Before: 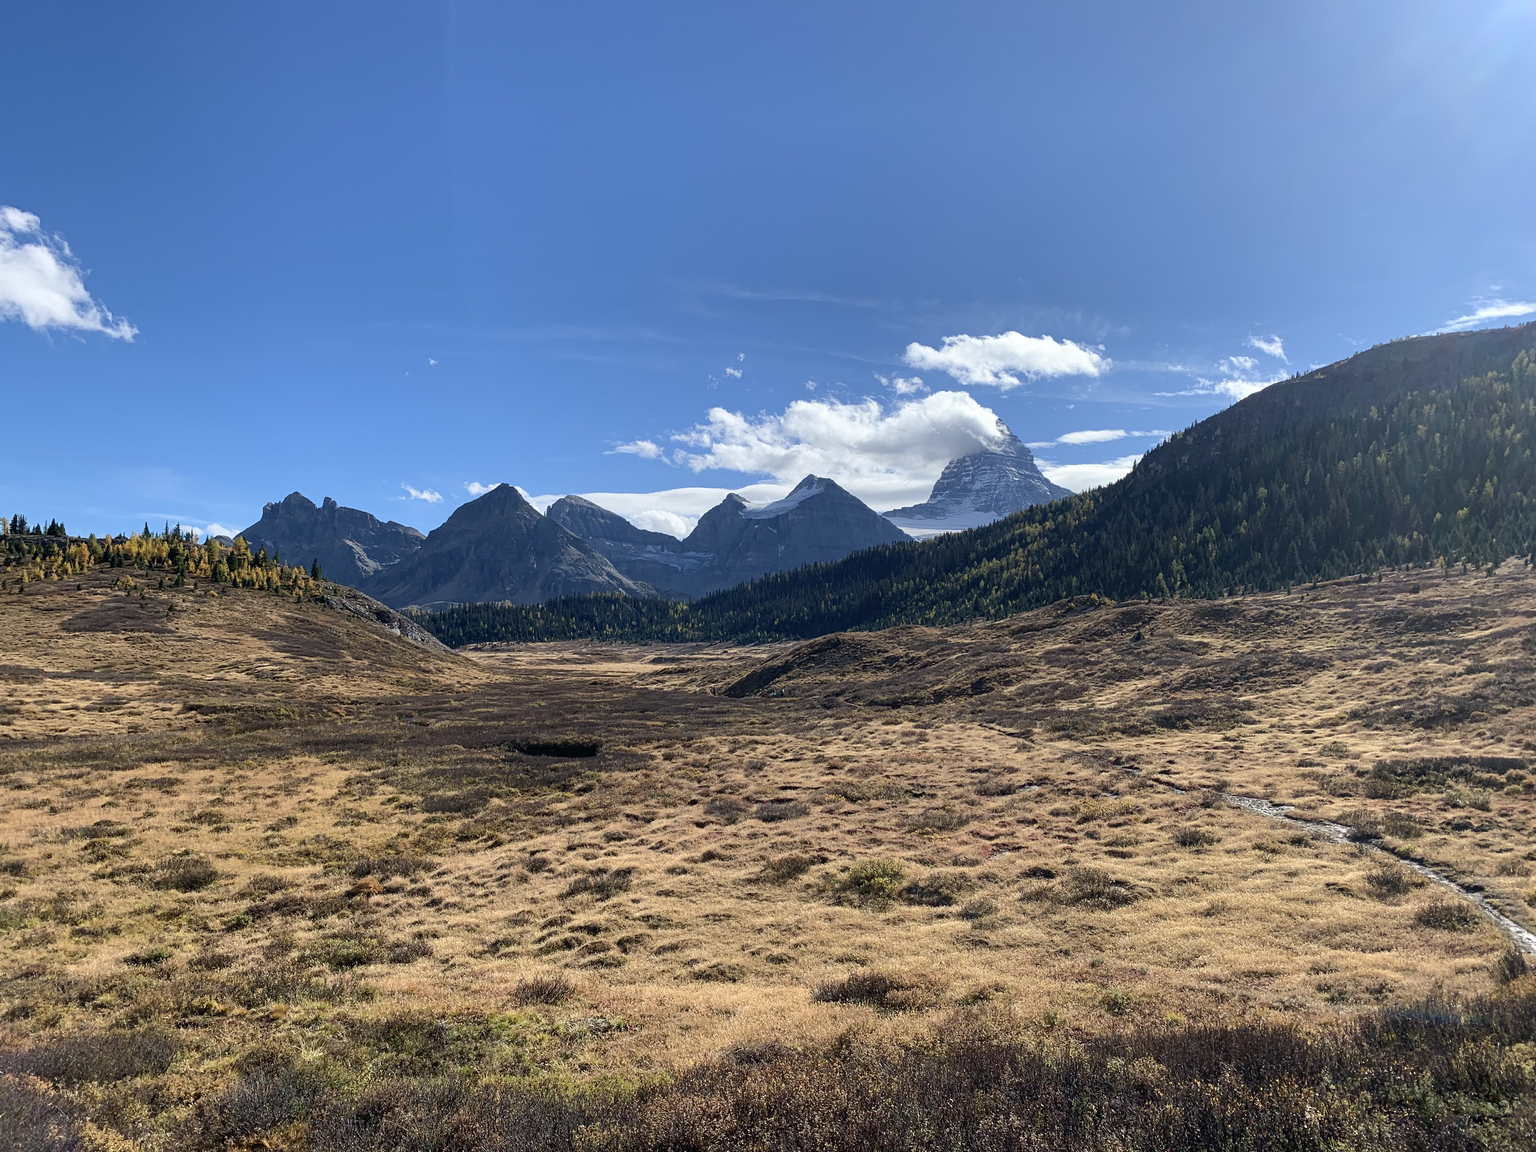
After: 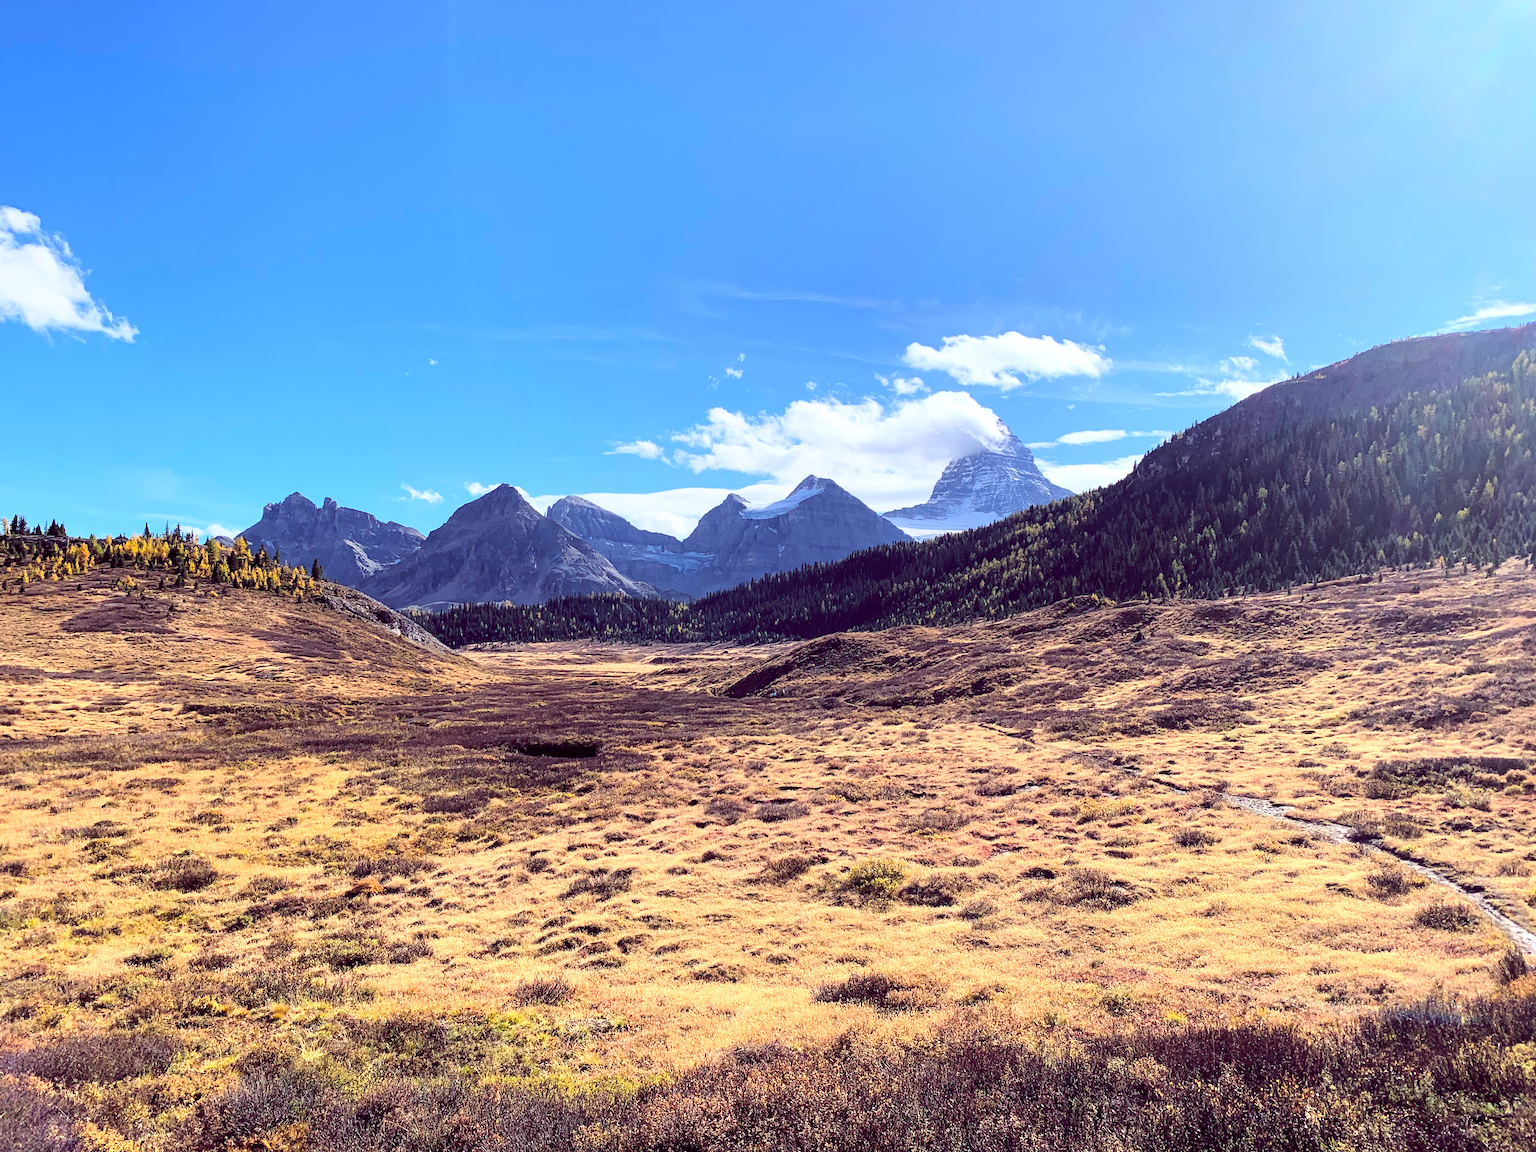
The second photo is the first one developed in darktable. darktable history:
color balance rgb: global offset › chroma 0.286%, global offset › hue 318.19°, perceptual saturation grading › global saturation 19.629%, global vibrance 11.651%, contrast 4.894%
base curve: curves: ch0 [(0, 0) (0.032, 0.037) (0.105, 0.228) (0.435, 0.76) (0.856, 0.983) (1, 1)], preserve colors average RGB
